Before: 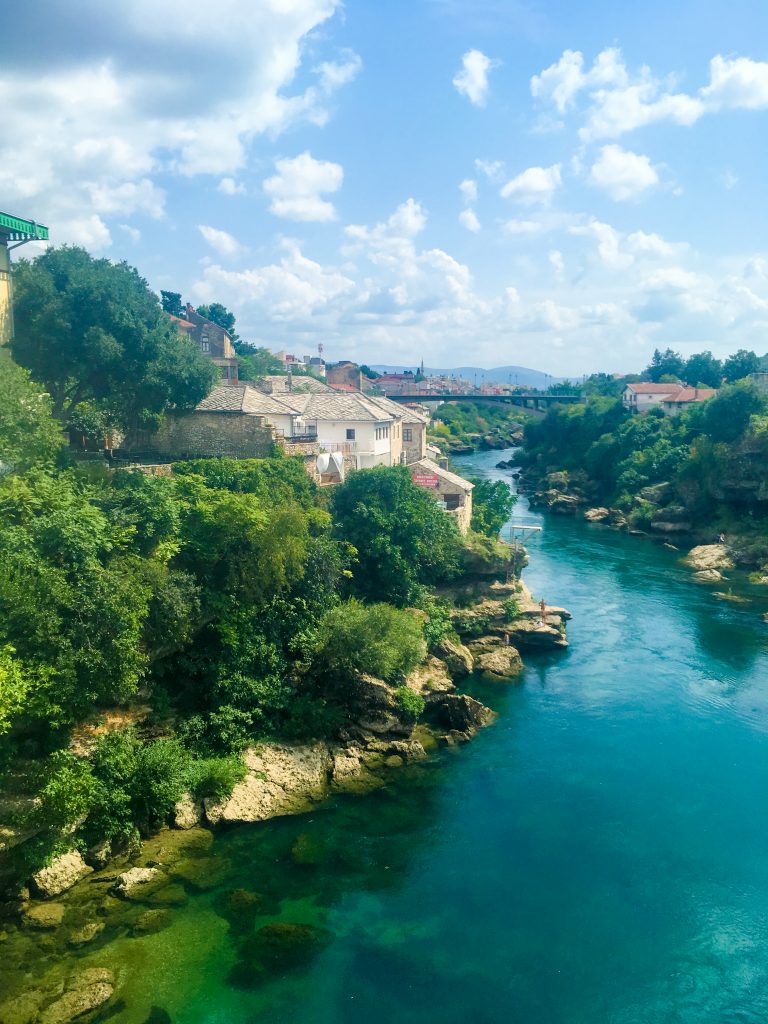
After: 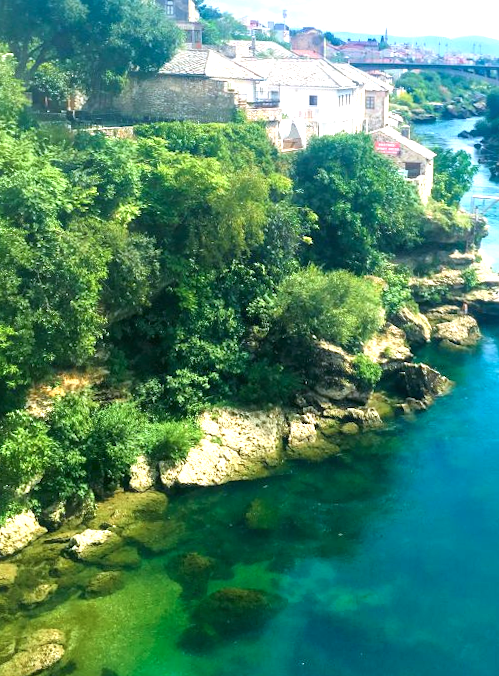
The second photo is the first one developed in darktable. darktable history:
color calibration: illuminant as shot in camera, x 0.358, y 0.373, temperature 4628.91 K
crop and rotate: angle -1.19°, left 3.891%, top 32.114%, right 29.273%
exposure: black level correction 0, exposure 1.098 EV, compensate highlight preservation false
